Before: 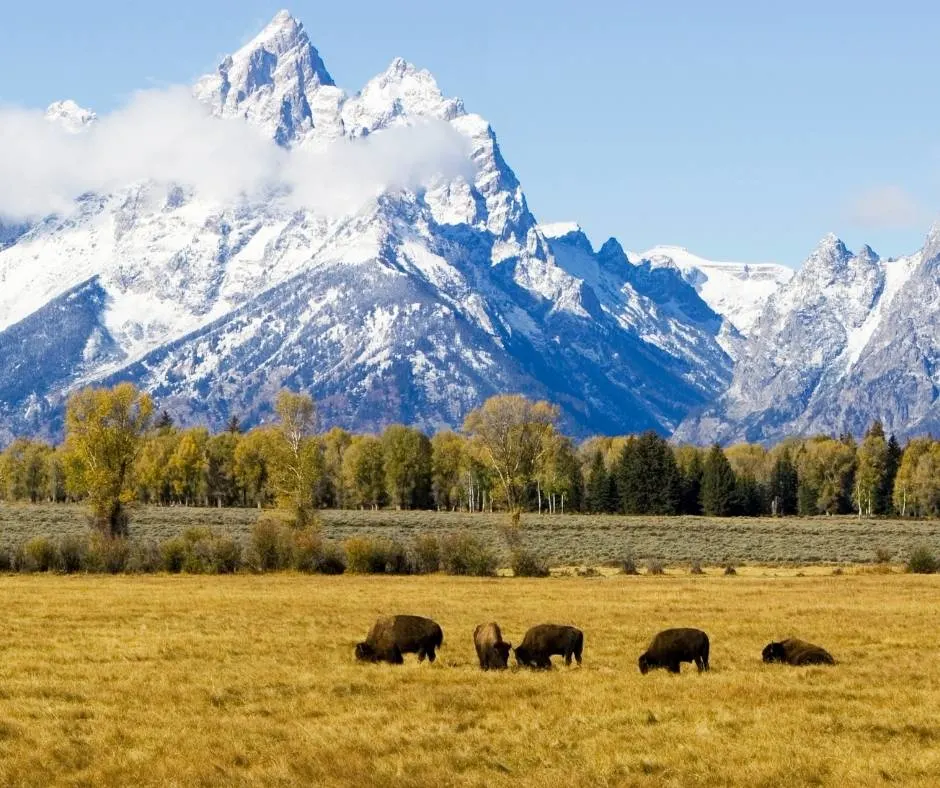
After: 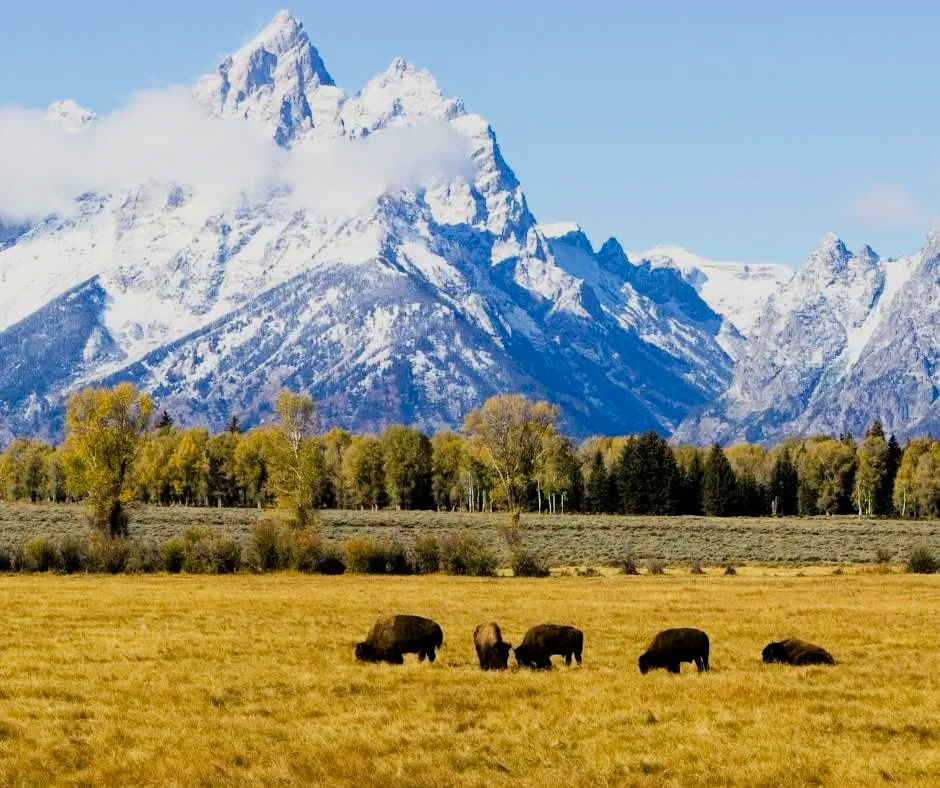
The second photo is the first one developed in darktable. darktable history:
filmic rgb: black relative exposure -11.88 EV, white relative exposure 5.43 EV, threshold 3 EV, hardness 4.49, latitude 50%, contrast 1.14, color science v5 (2021), contrast in shadows safe, contrast in highlights safe, enable highlight reconstruction true
color zones: curves: ch1 [(0, 0.525) (0.143, 0.556) (0.286, 0.52) (0.429, 0.5) (0.571, 0.5) (0.714, 0.5) (0.857, 0.503) (1, 0.525)]
haze removal: compatibility mode true, adaptive false
